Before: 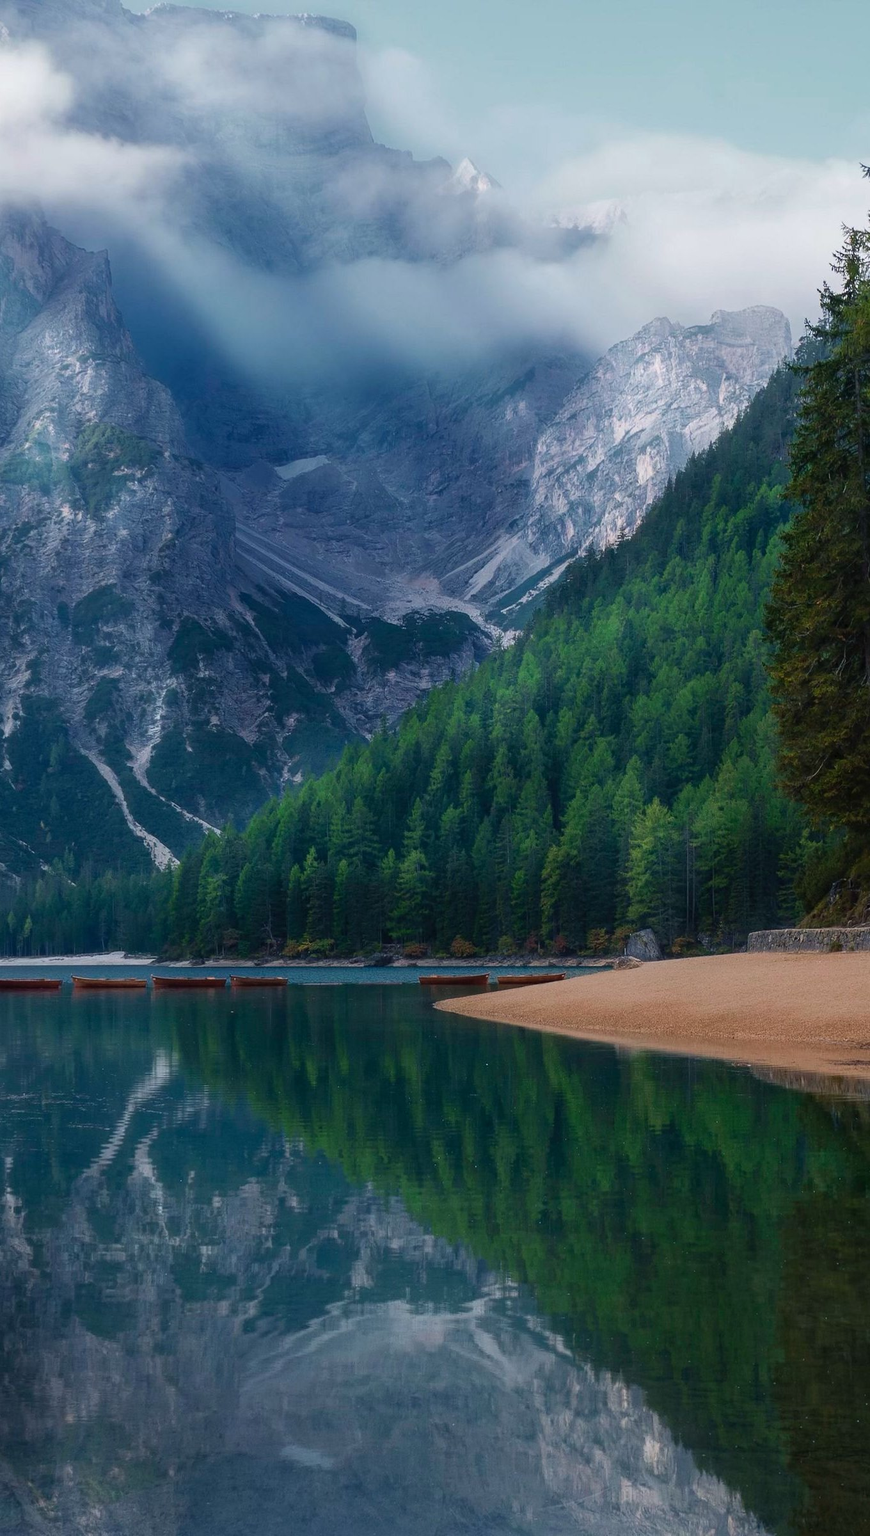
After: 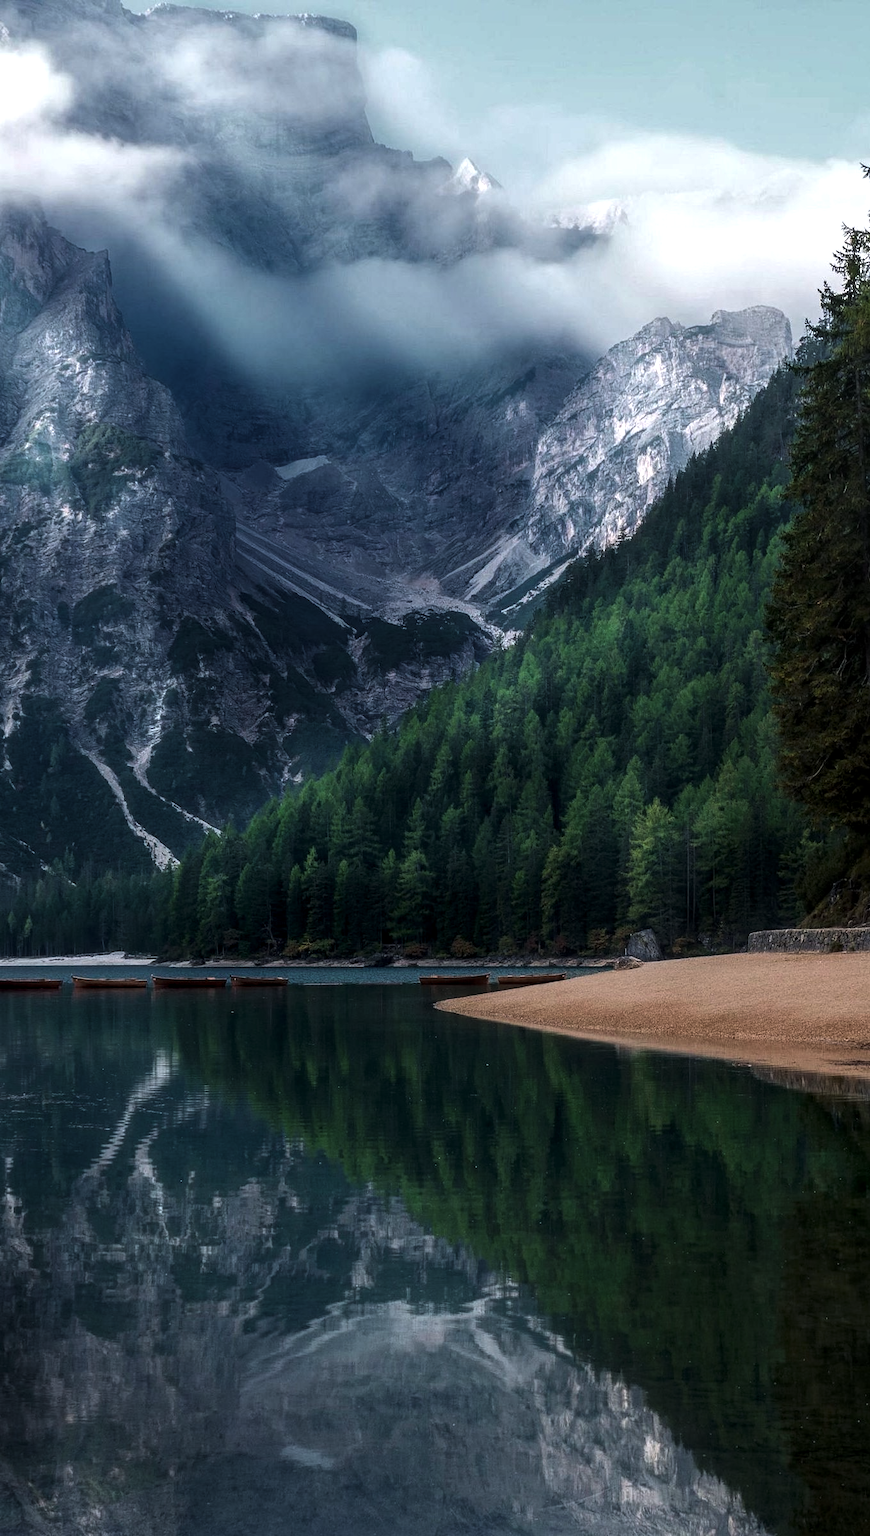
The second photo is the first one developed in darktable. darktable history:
levels: mode automatic, gray 59.39%, levels [0.012, 0.367, 0.697]
local contrast: detail 130%
exposure: black level correction 0, exposure 0.499 EV, compensate highlight preservation false
